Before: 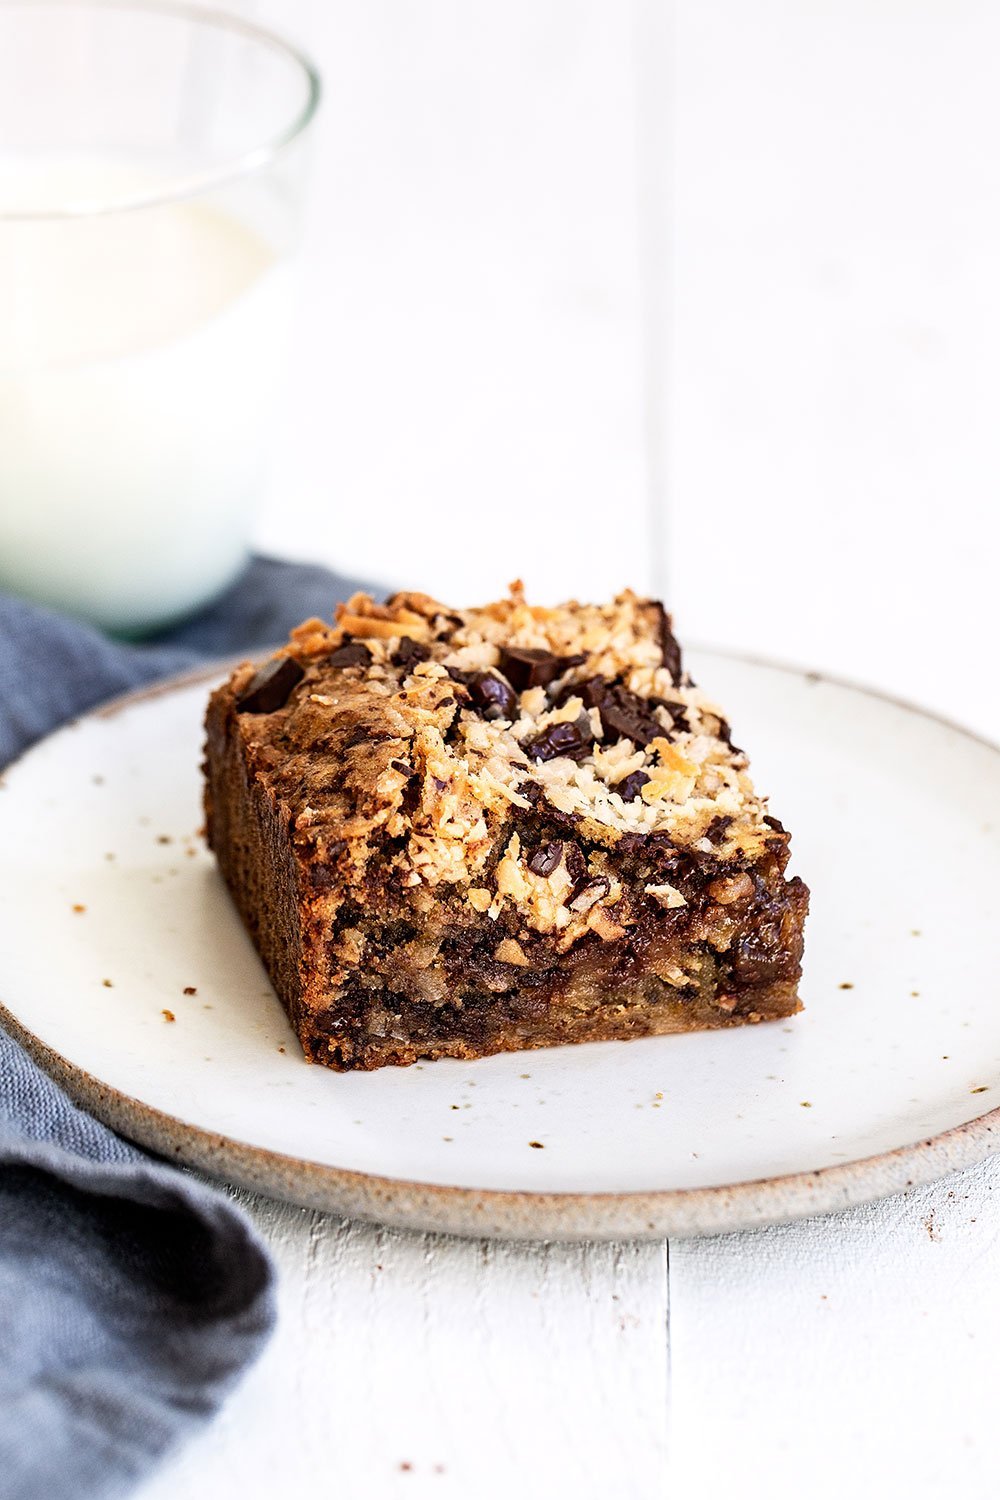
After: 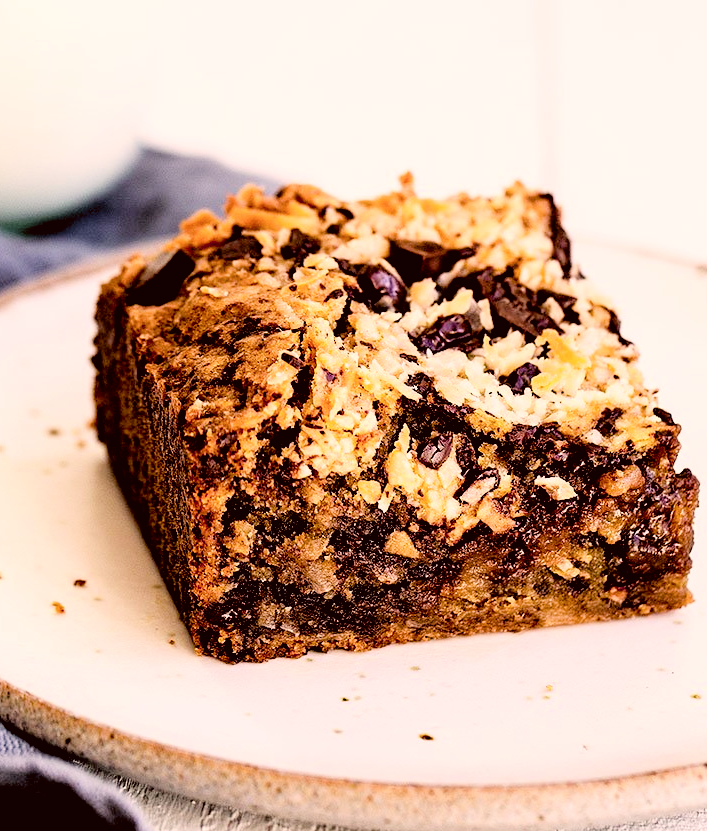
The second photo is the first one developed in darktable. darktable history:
exposure: black level correction 0.017, exposure -0.009 EV, compensate highlight preservation false
levels: mode automatic, levels [0, 0.474, 0.947]
crop: left 11.048%, top 27.26%, right 18.248%, bottom 17.293%
color correction: highlights a* 10.26, highlights b* 9.71, shadows a* 8.1, shadows b* 7.86, saturation 0.806
color balance rgb: linear chroma grading › global chroma 15.512%, perceptual saturation grading › global saturation 0.791%, global vibrance 20%
filmic rgb: middle gray luminance 17.86%, black relative exposure -7.52 EV, white relative exposure 8.49 EV, target black luminance 0%, hardness 2.23, latitude 17.72%, contrast 0.887, highlights saturation mix 4.34%, shadows ↔ highlights balance 10.3%
